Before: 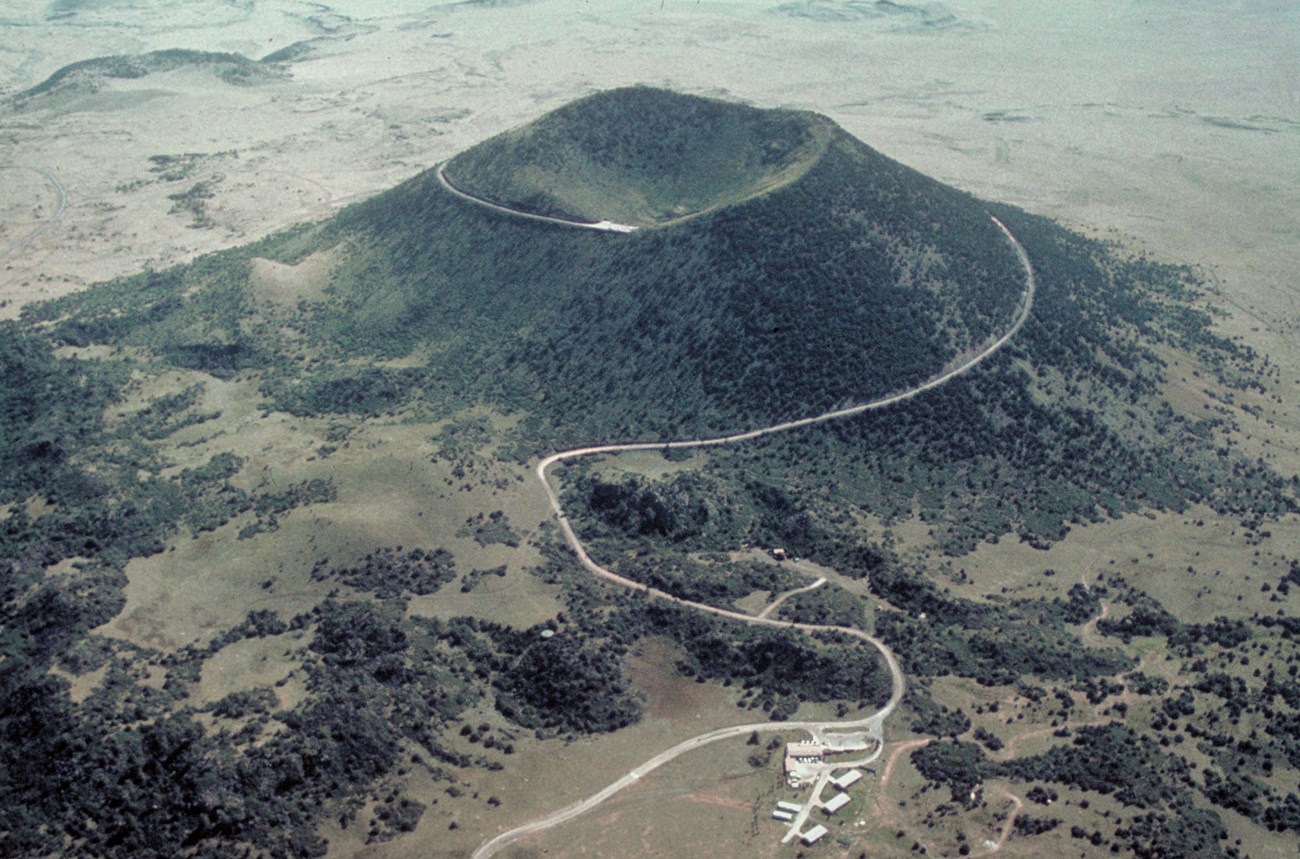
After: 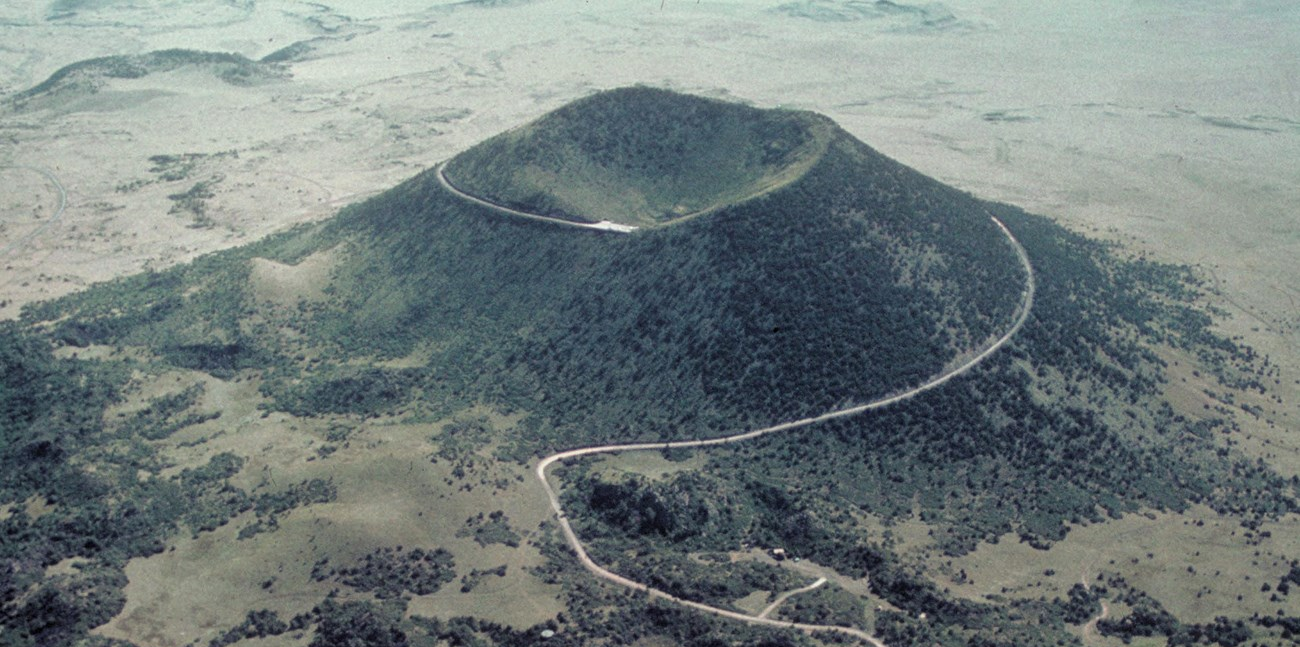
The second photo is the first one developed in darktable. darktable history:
crop: bottom 24.614%
